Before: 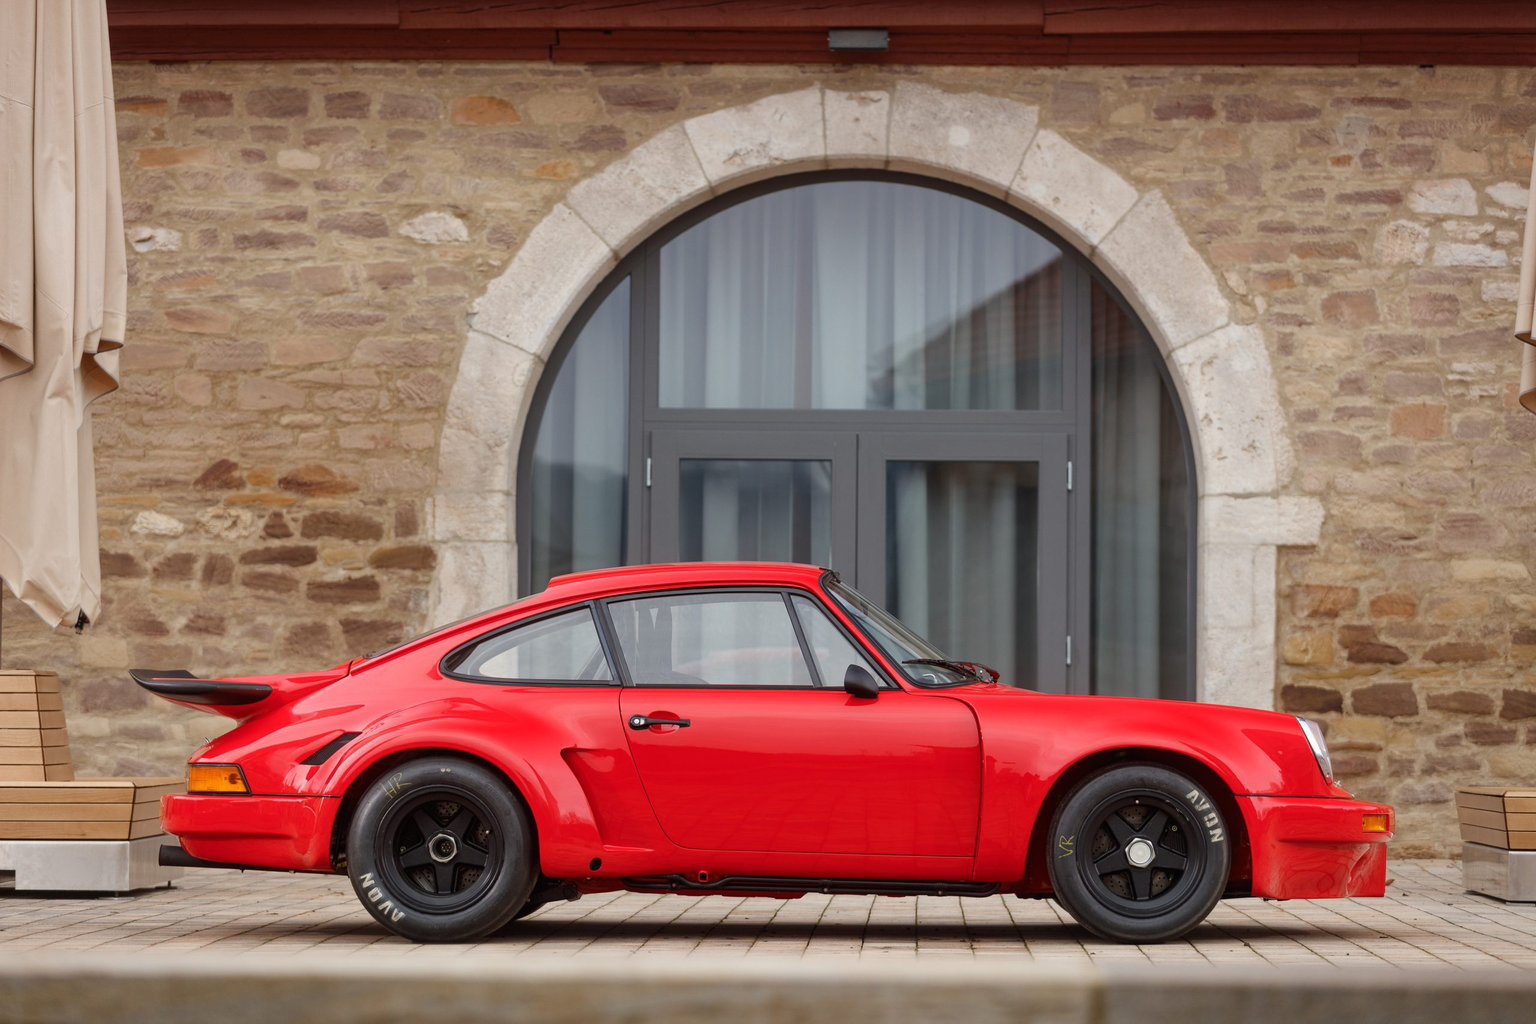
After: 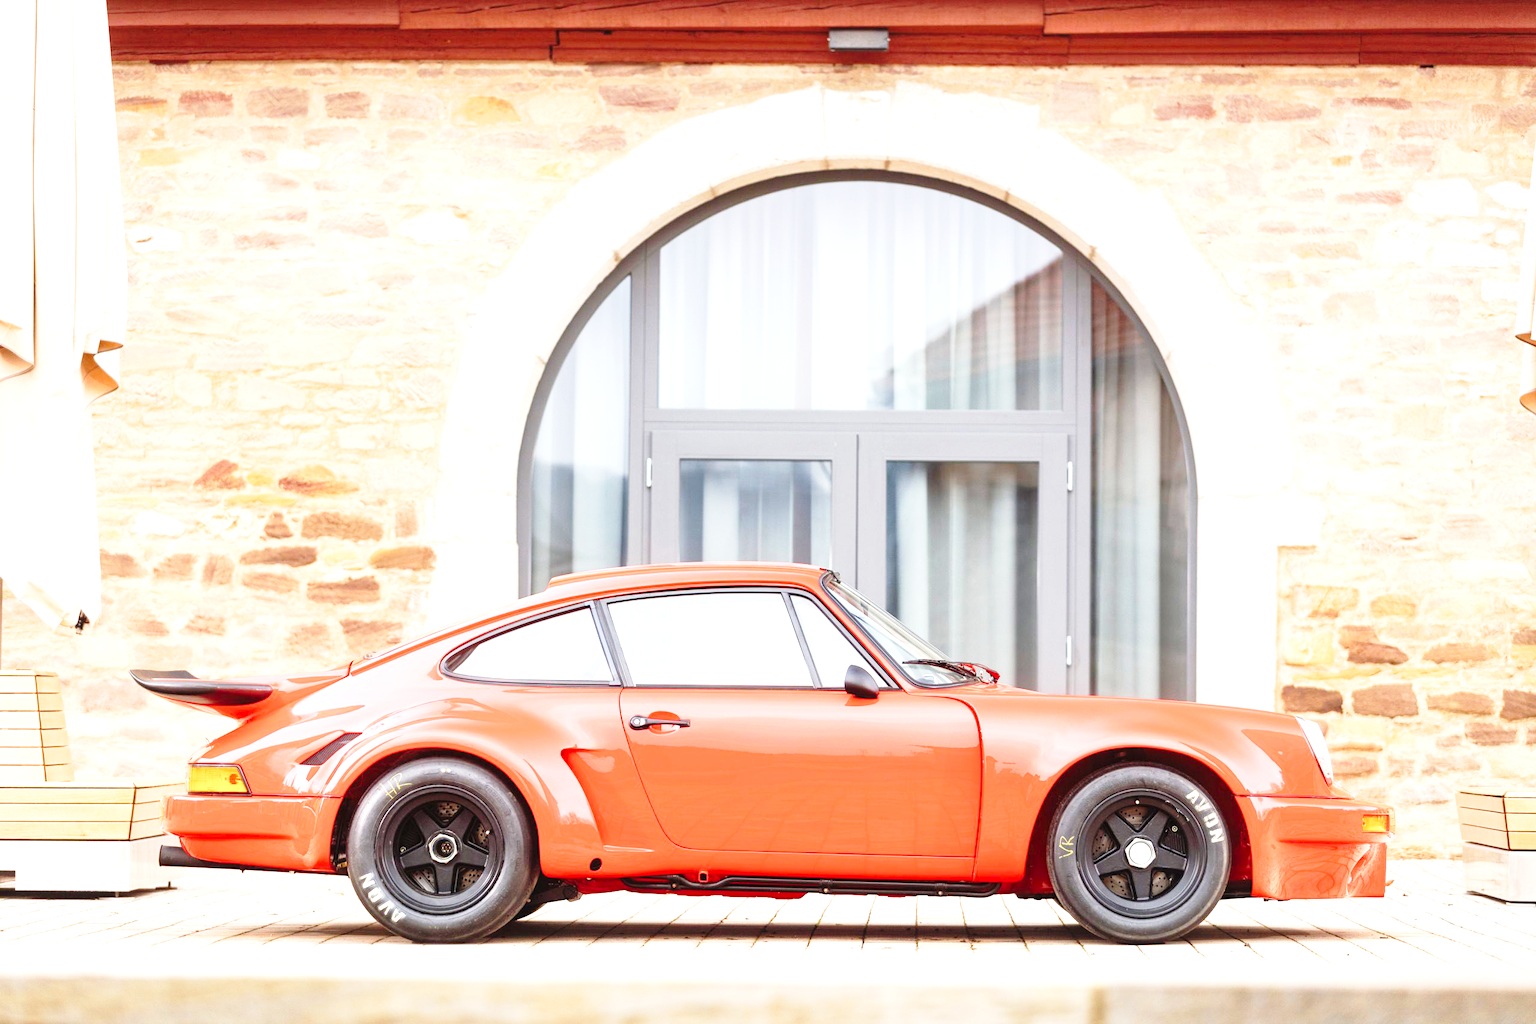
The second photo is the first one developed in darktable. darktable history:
base curve: curves: ch0 [(0, 0) (0.028, 0.03) (0.121, 0.232) (0.46, 0.748) (0.859, 0.968) (1, 1)], preserve colors none
exposure: black level correction 0, exposure 1.9 EV, compensate highlight preservation false
